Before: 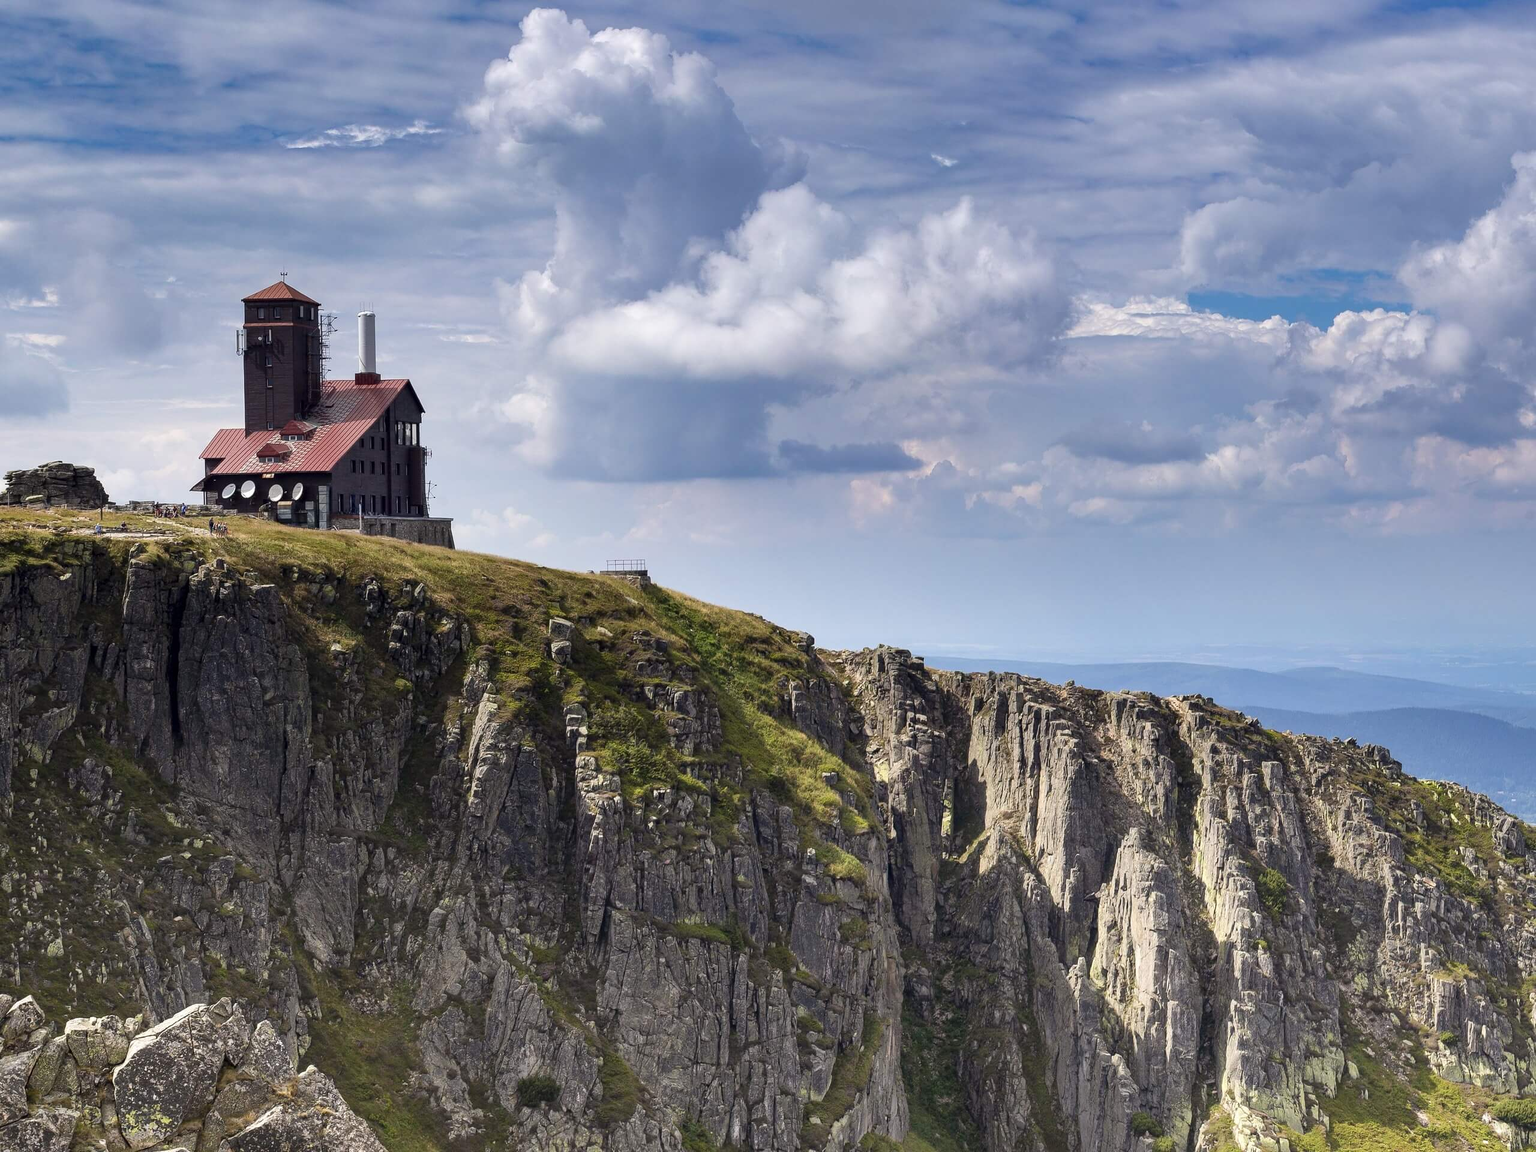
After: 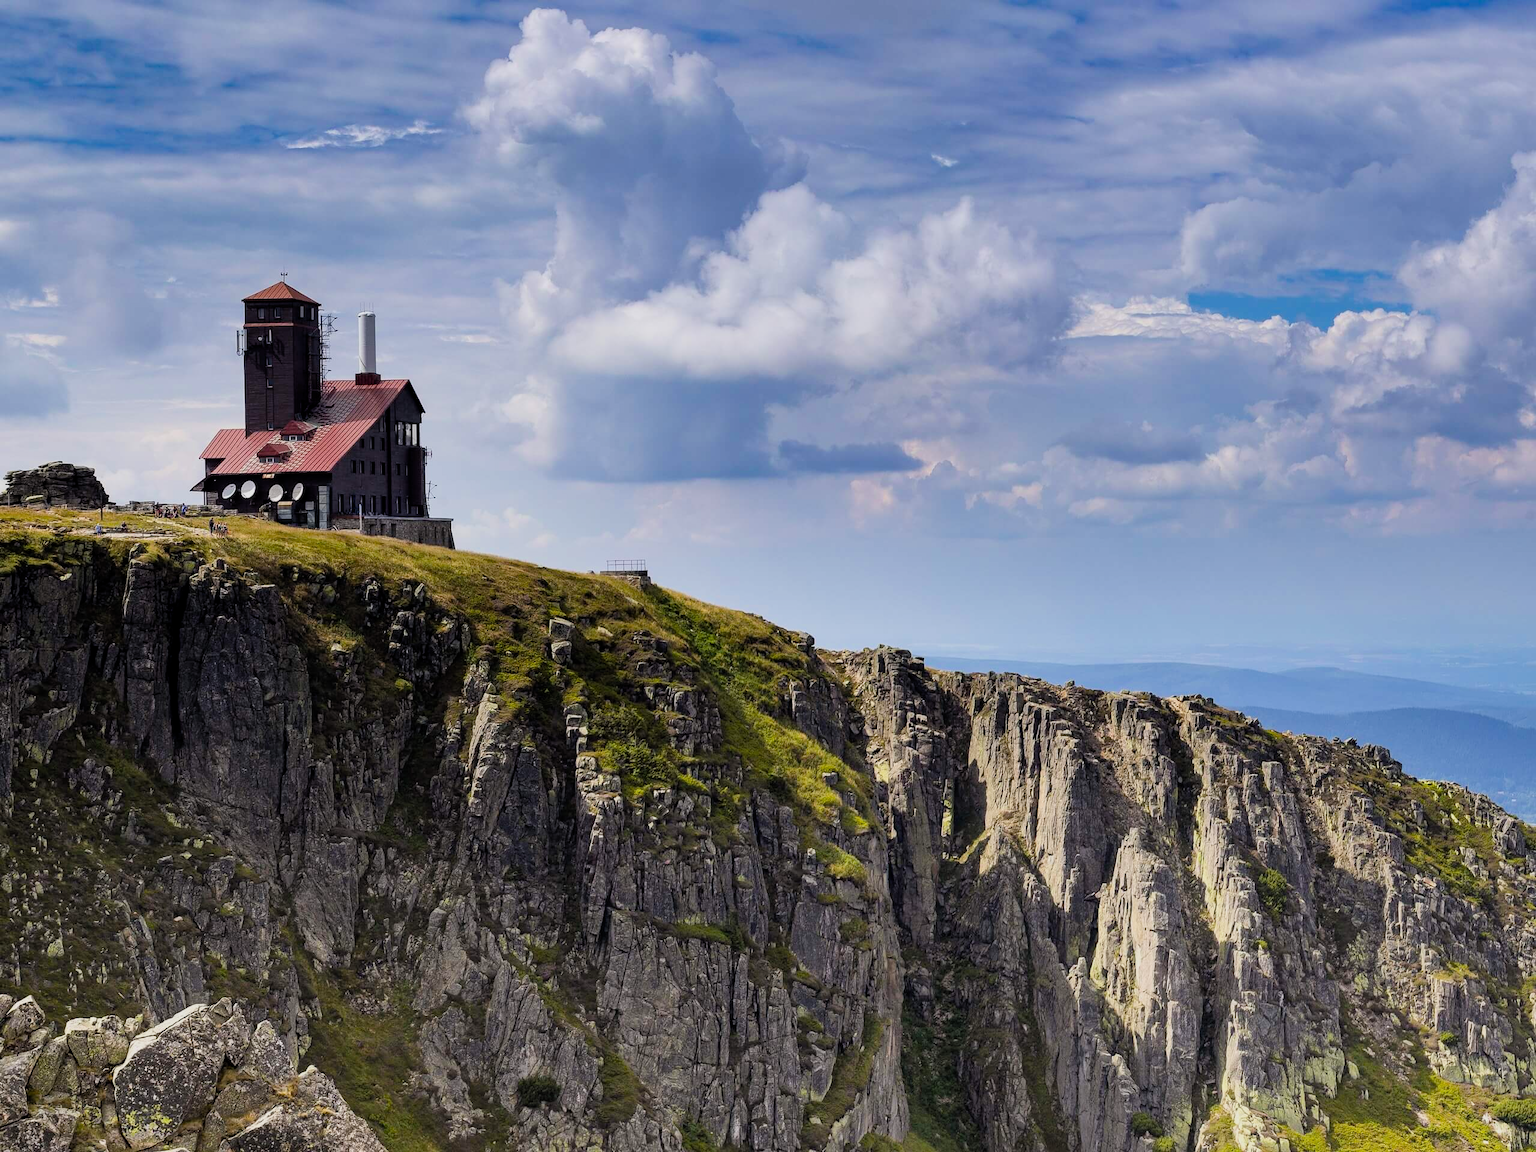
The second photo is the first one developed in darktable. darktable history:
filmic rgb: middle gray luminance 9.22%, black relative exposure -10.6 EV, white relative exposure 3.43 EV, target black luminance 0%, hardness 5.95, latitude 59.68%, contrast 1.093, highlights saturation mix 3.83%, shadows ↔ highlights balance 29.54%
color balance rgb: perceptual saturation grading › global saturation 29.597%, perceptual brilliance grading › global brilliance -0.661%, perceptual brilliance grading › highlights -0.96%, perceptual brilliance grading › mid-tones -1.511%, perceptual brilliance grading › shadows -1.067%, global vibrance 15.16%
